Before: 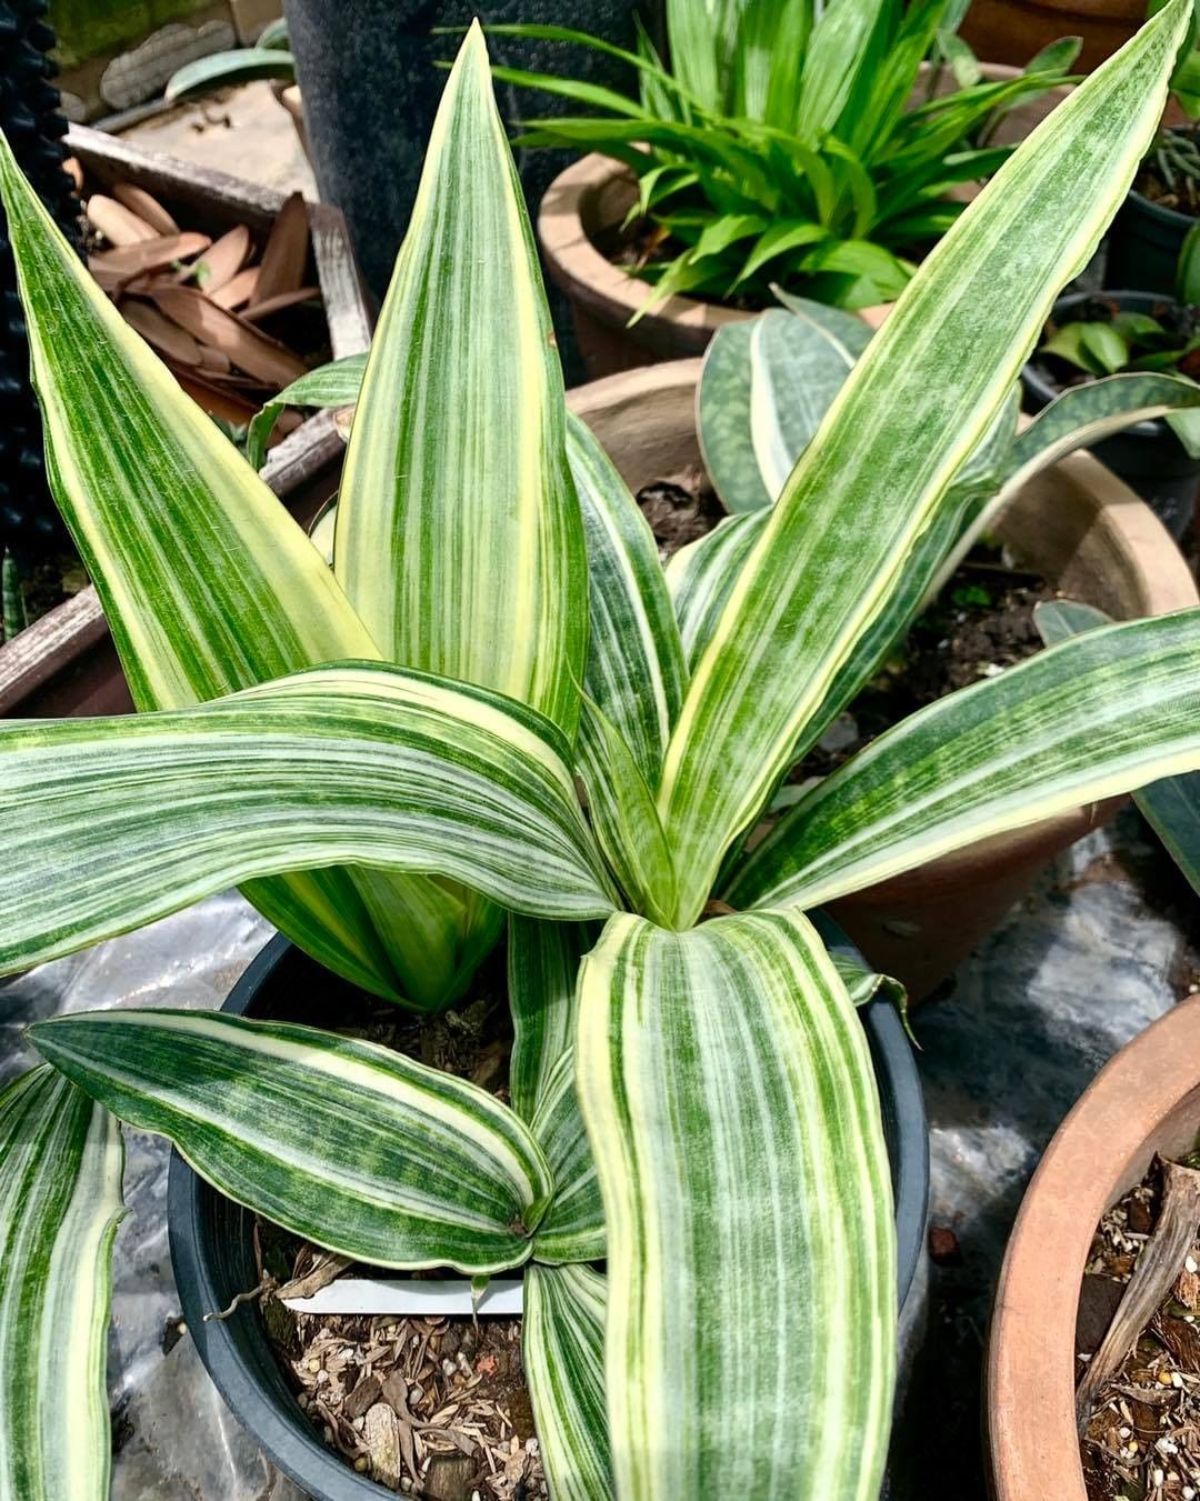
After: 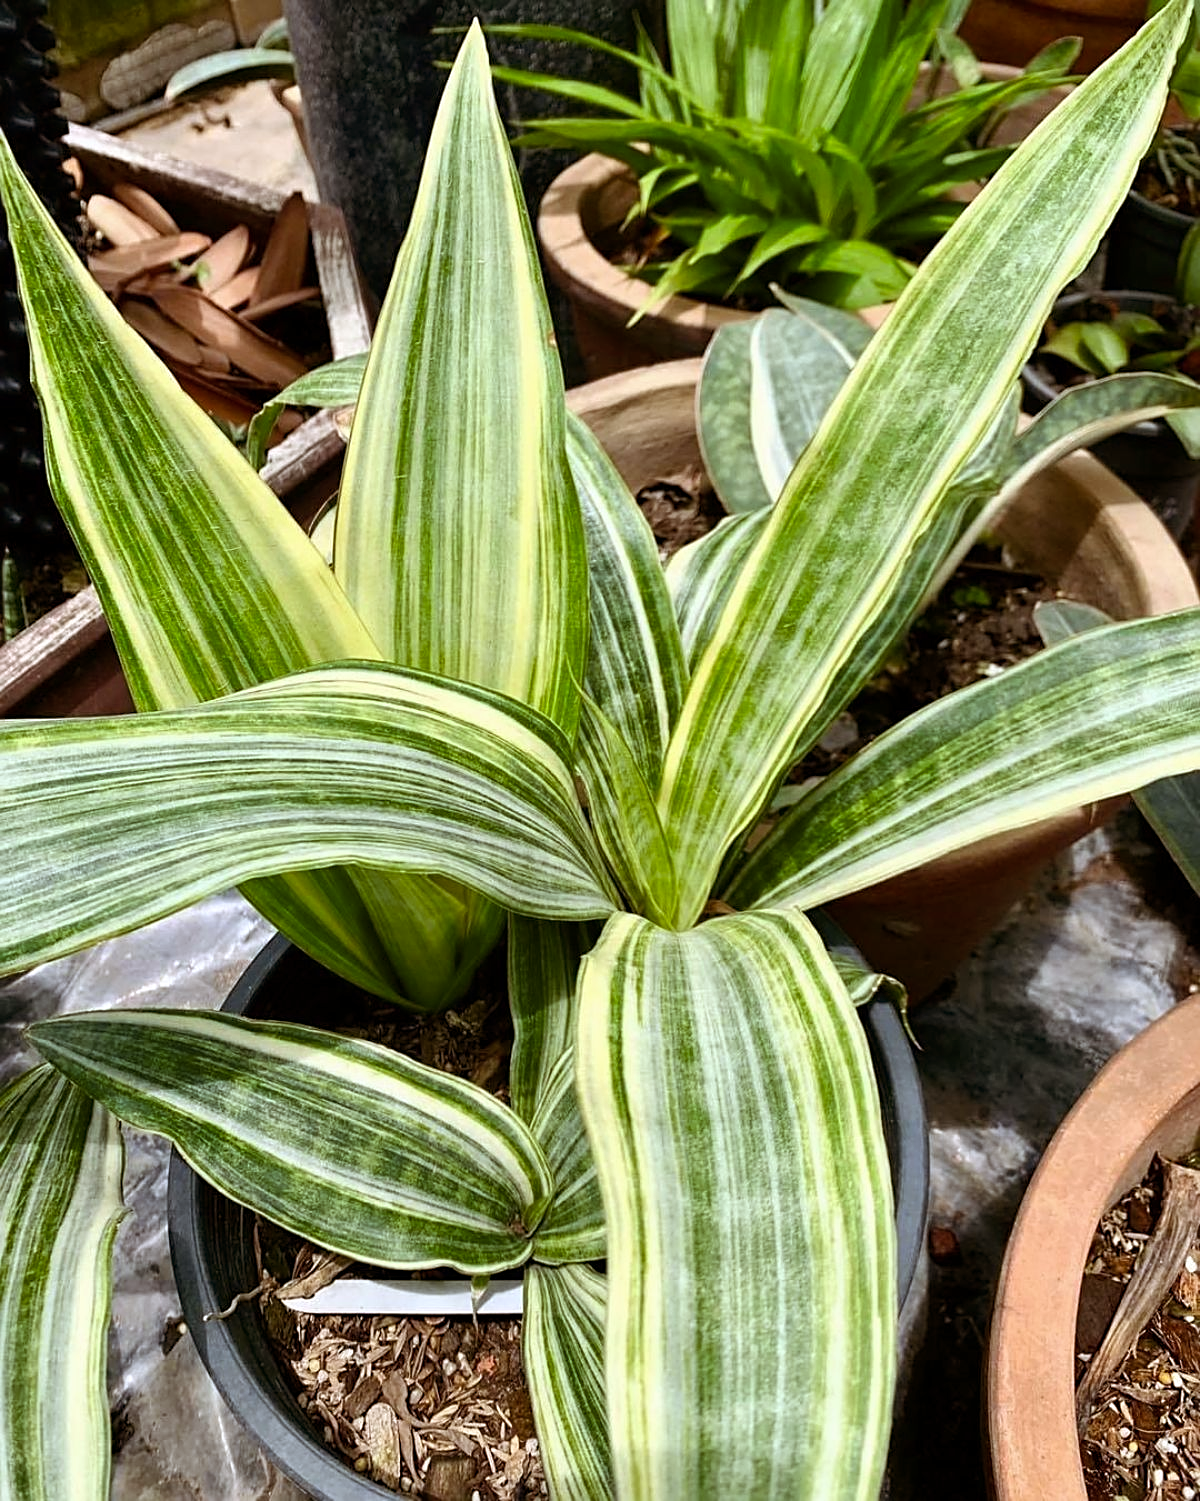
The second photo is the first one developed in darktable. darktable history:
white balance: red 0.954, blue 1.079
color balance rgb: shadows lift › chroma 4.41%, shadows lift › hue 27°, power › chroma 2.5%, power › hue 70°, highlights gain › chroma 1%, highlights gain › hue 27°, saturation formula JzAzBz (2021)
sharpen: on, module defaults
